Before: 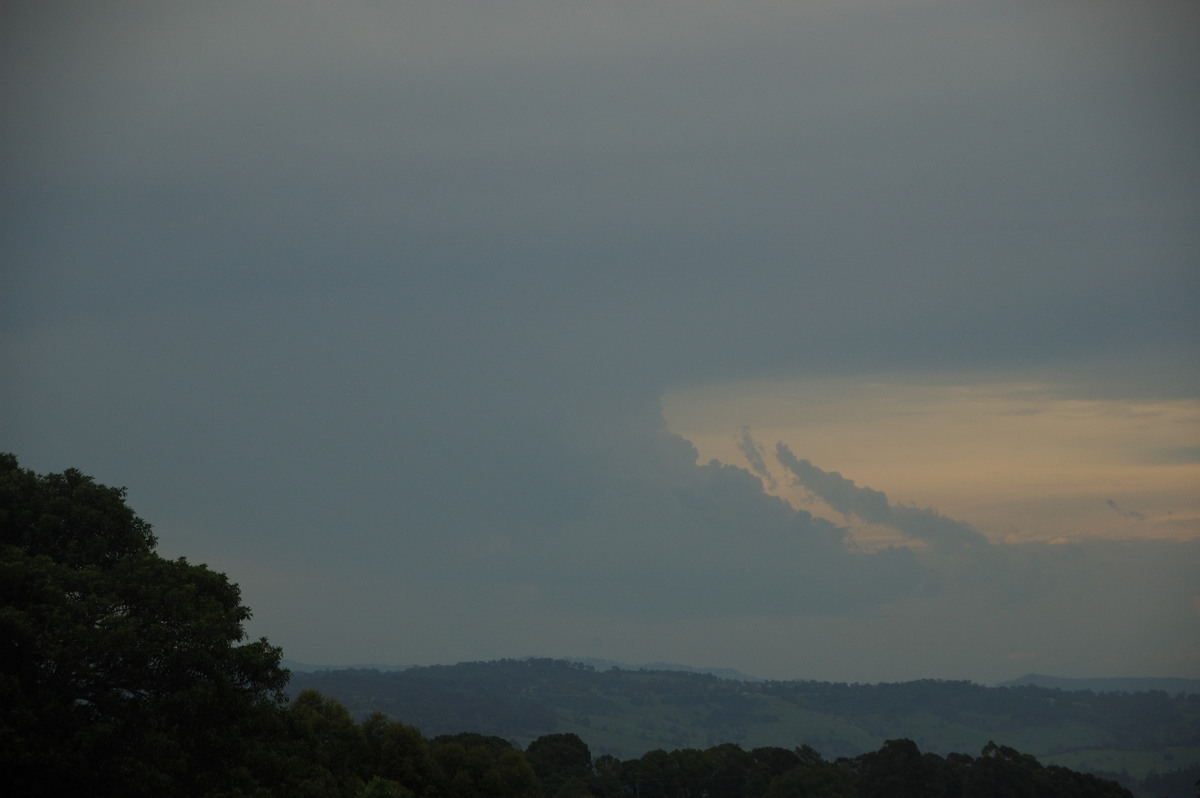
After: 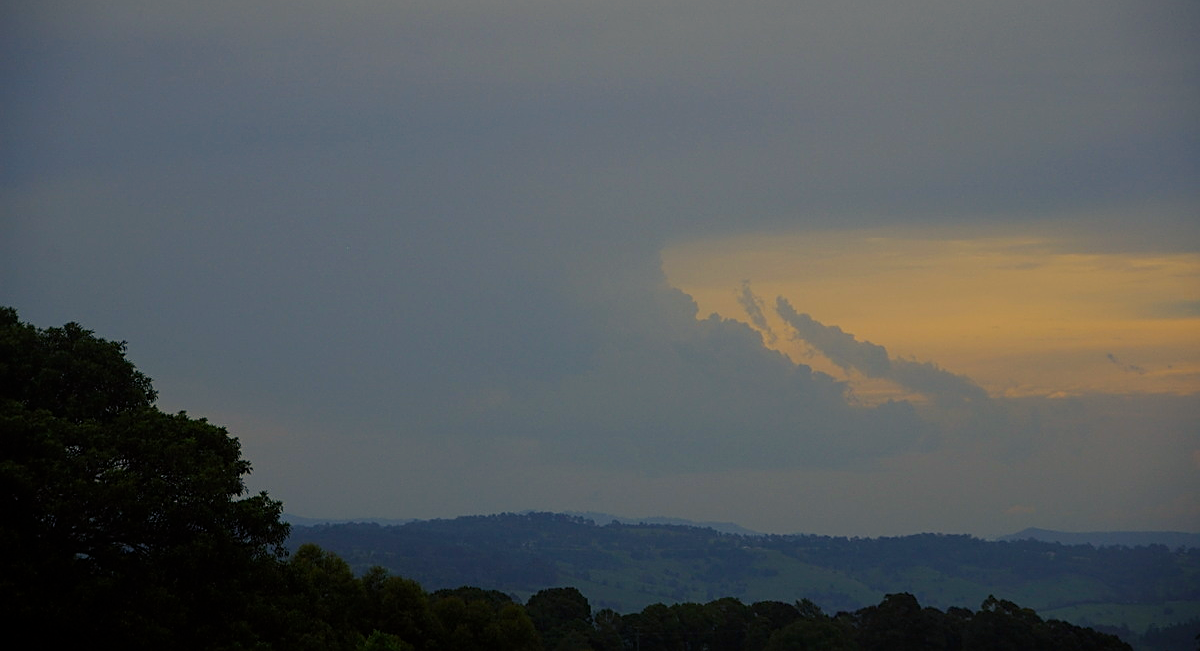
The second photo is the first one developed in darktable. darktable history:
crop and rotate: top 18.385%
sharpen: on, module defaults
color balance rgb: shadows lift › luminance -40.803%, shadows lift › chroma 14.052%, shadows lift › hue 257.8°, power › luminance 9.943%, power › chroma 2.824%, power › hue 57.79°, perceptual saturation grading › global saturation 25.588%
